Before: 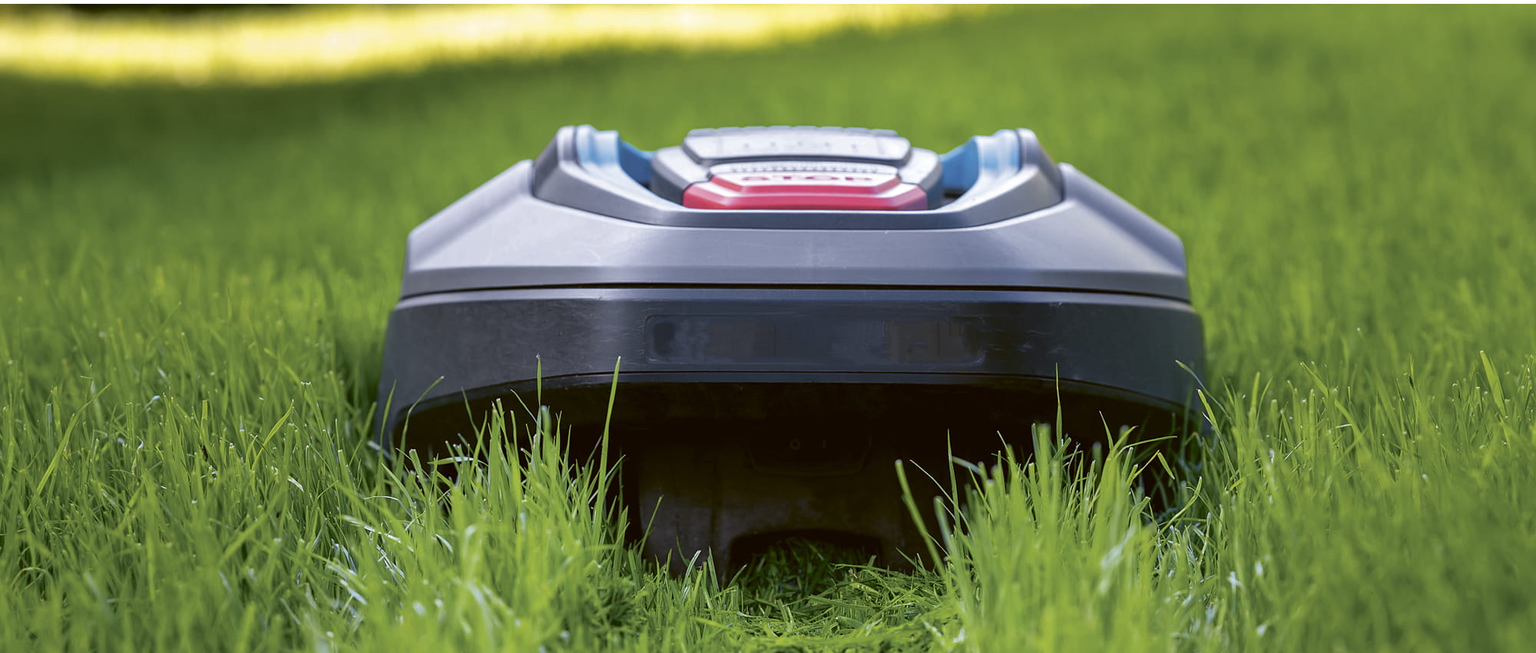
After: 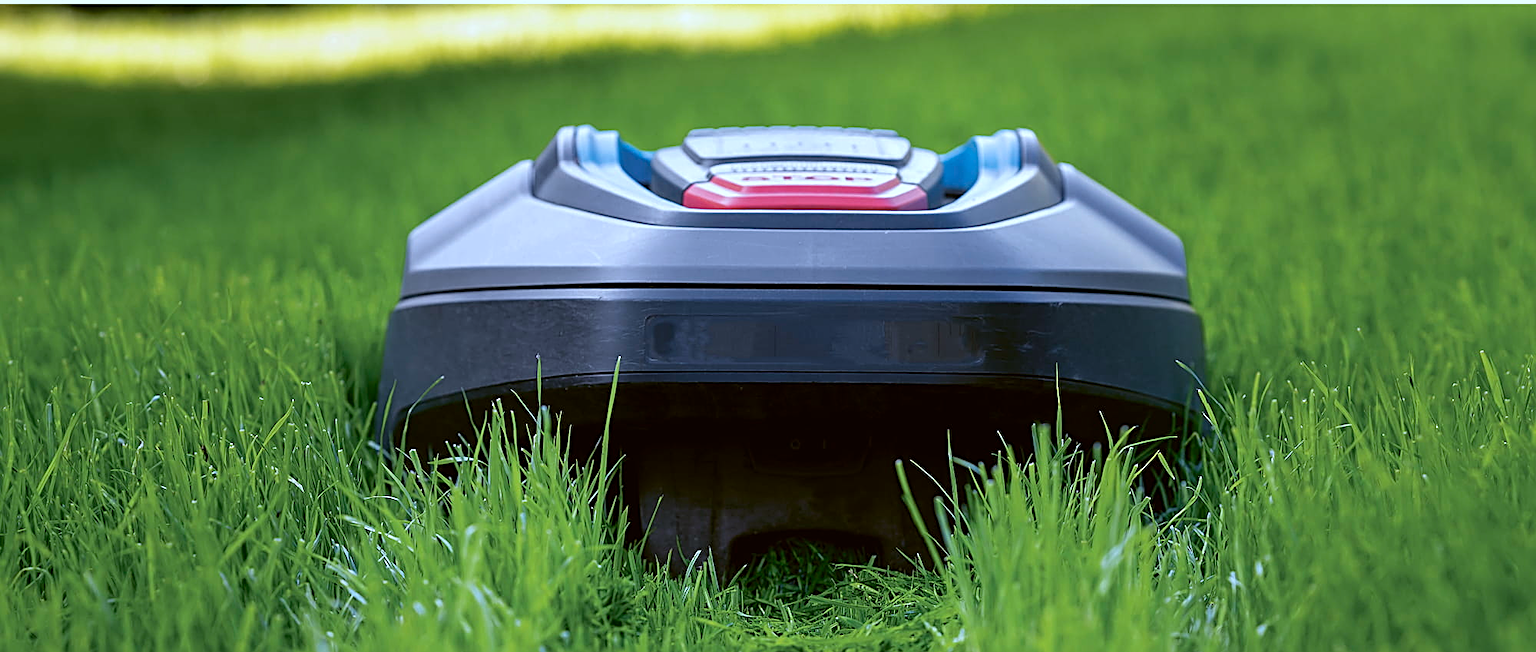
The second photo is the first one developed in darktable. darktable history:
sharpen: radius 2.531, amount 0.628
white balance: red 0.931, blue 1.11
